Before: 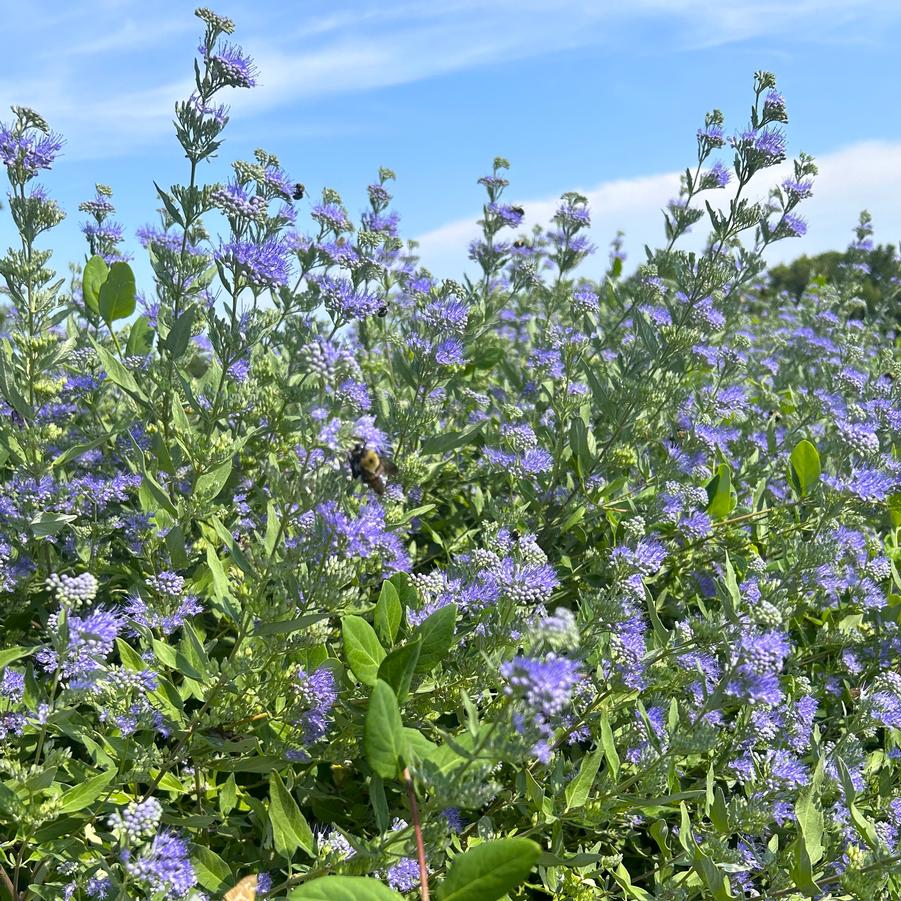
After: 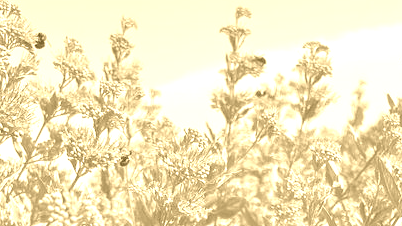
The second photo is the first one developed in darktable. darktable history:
tone equalizer: -8 EV 1 EV, -7 EV 1 EV, -6 EV 1 EV, -5 EV 1 EV, -4 EV 1 EV, -3 EV 0.75 EV, -2 EV 0.5 EV, -1 EV 0.25 EV
white balance: red 1.004, blue 1.096
crop: left 28.64%, top 16.832%, right 26.637%, bottom 58.055%
colorize: hue 36°, source mix 100%
